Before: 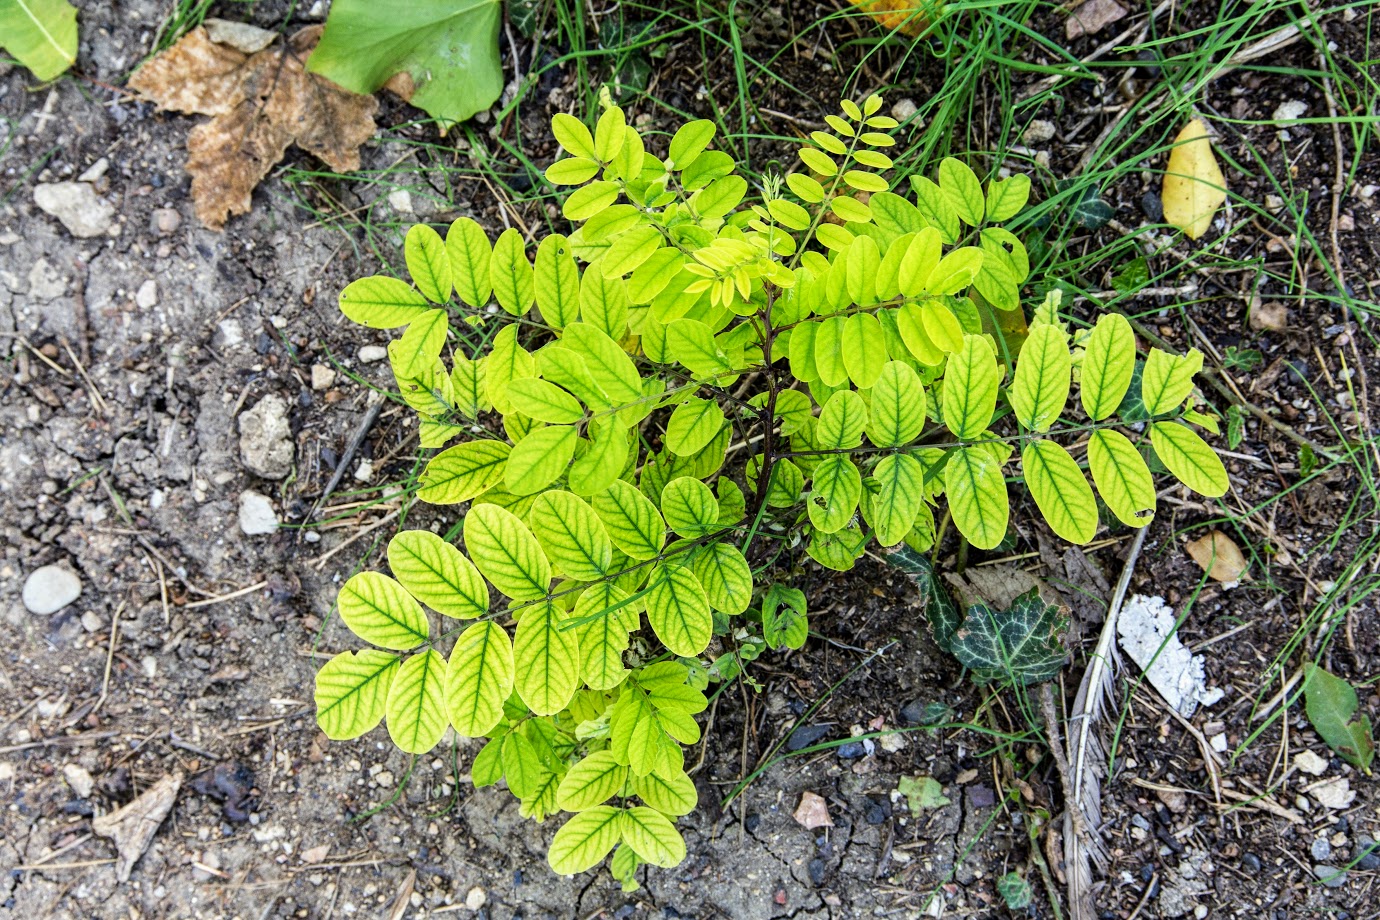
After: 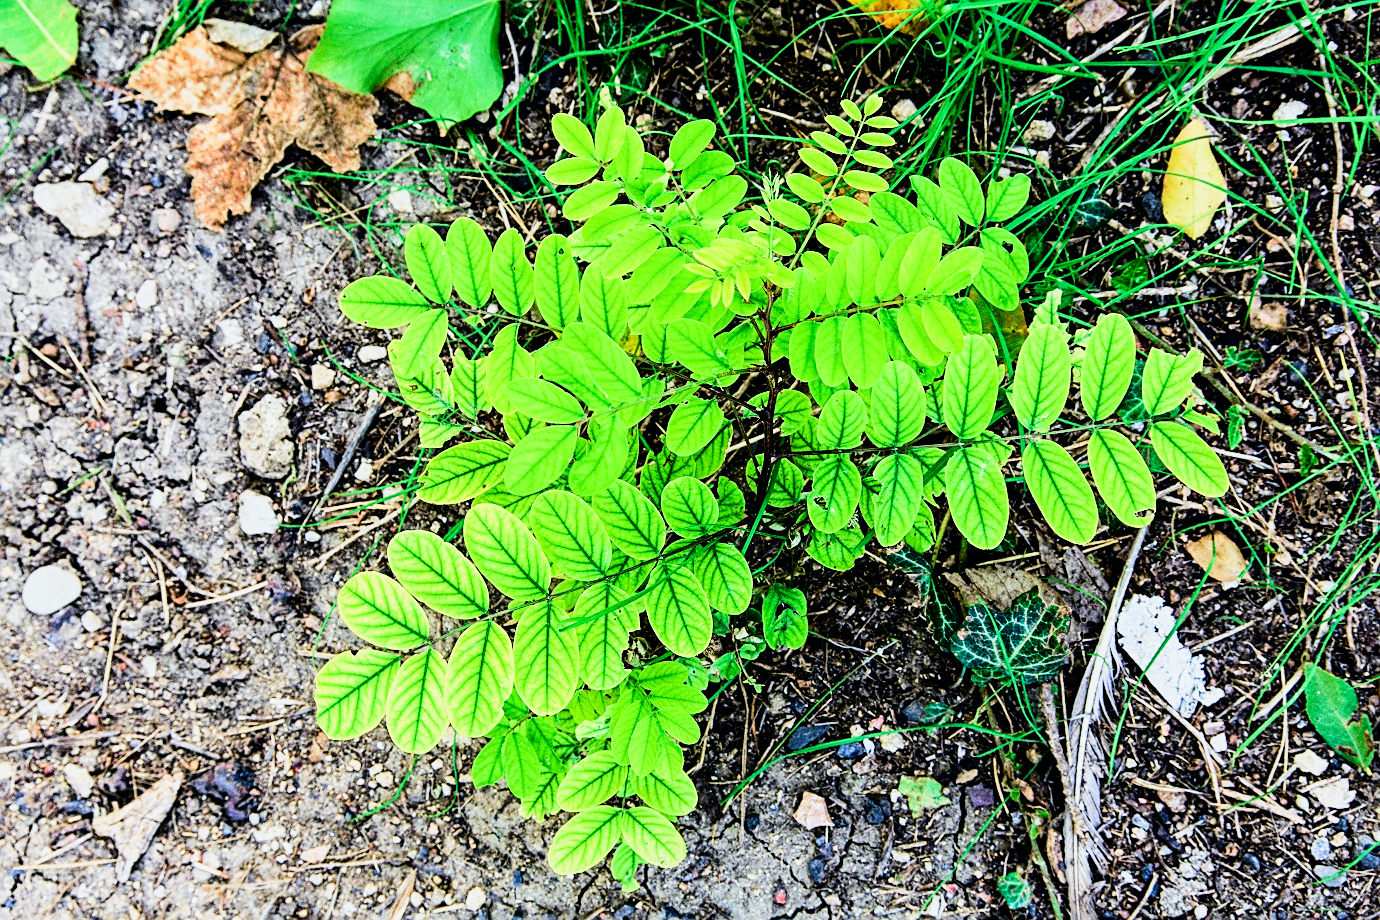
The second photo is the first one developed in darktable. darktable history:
sigmoid: contrast 1.8
sharpen: on, module defaults
tone curve: curves: ch0 [(0, 0) (0.051, 0.027) (0.096, 0.071) (0.219, 0.248) (0.428, 0.52) (0.596, 0.713) (0.727, 0.823) (0.859, 0.924) (1, 1)]; ch1 [(0, 0) (0.1, 0.038) (0.318, 0.221) (0.413, 0.325) (0.443, 0.412) (0.483, 0.474) (0.503, 0.501) (0.516, 0.515) (0.548, 0.575) (0.561, 0.596) (0.594, 0.647) (0.666, 0.701) (1, 1)]; ch2 [(0, 0) (0.453, 0.435) (0.479, 0.476) (0.504, 0.5) (0.52, 0.526) (0.557, 0.585) (0.583, 0.608) (0.824, 0.815) (1, 1)], color space Lab, independent channels, preserve colors none
